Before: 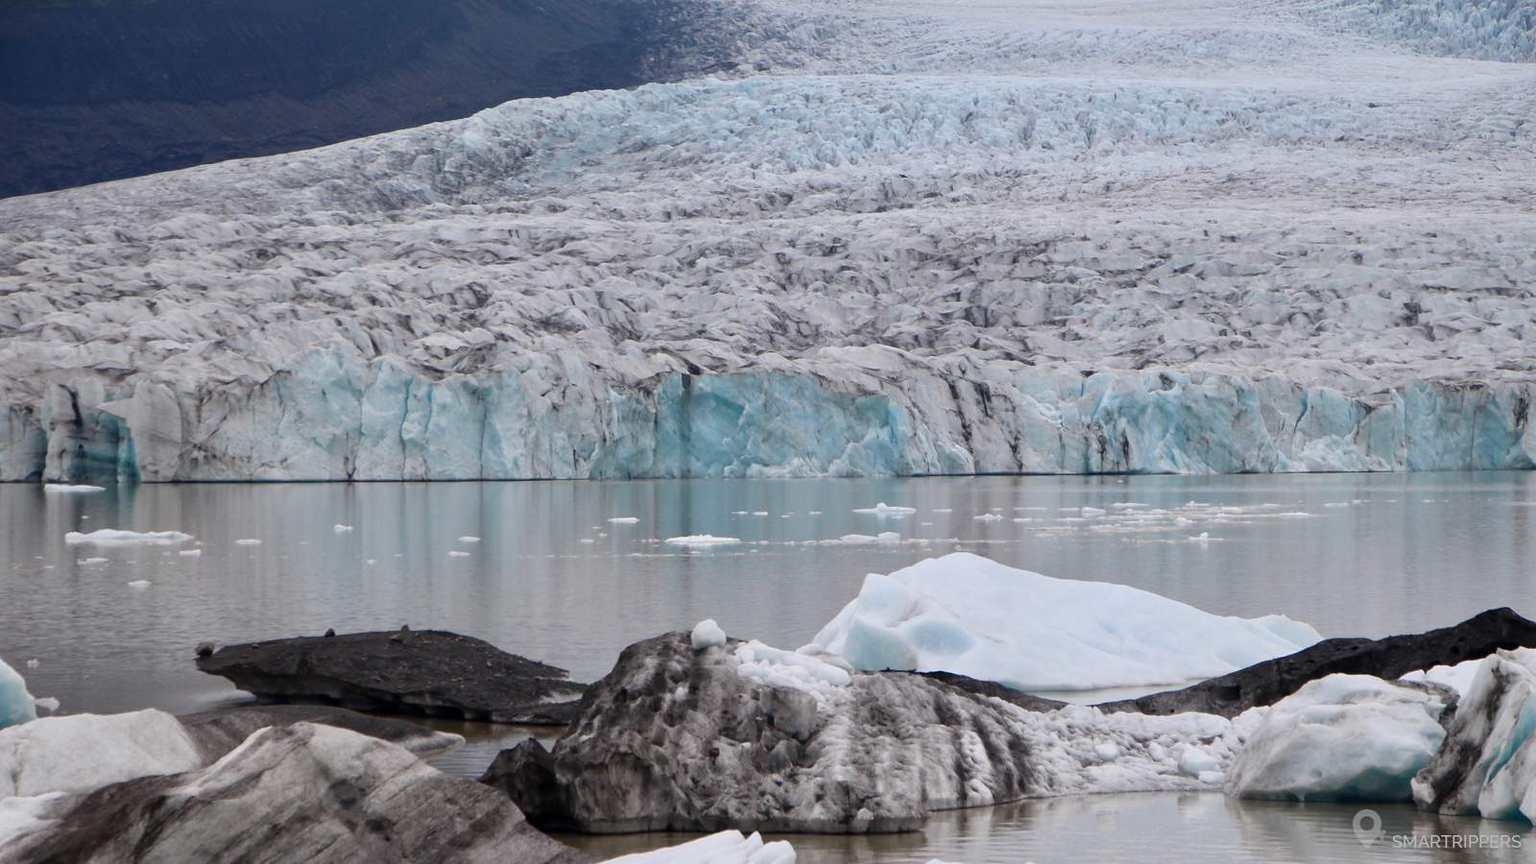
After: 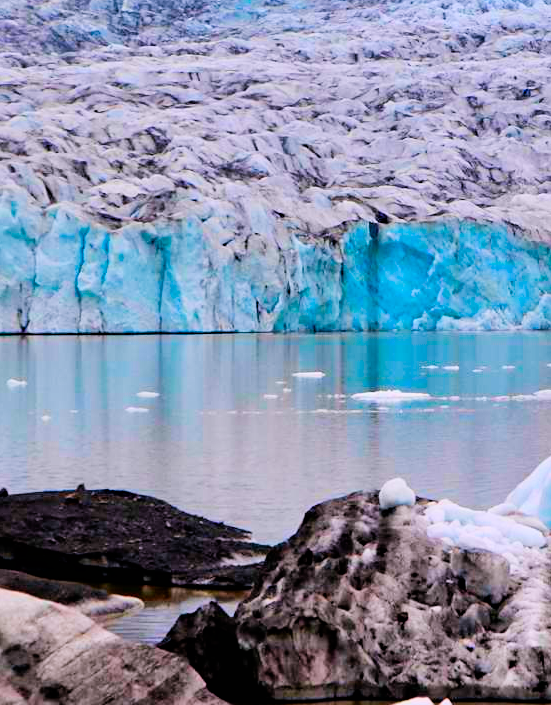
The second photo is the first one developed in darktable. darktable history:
shadows and highlights: low approximation 0.01, soften with gaussian
crop and rotate: left 21.338%, top 18.578%, right 44.181%, bottom 2.986%
color correction: highlights a* 1.54, highlights b* -1.7, saturation 2.5
tone equalizer: edges refinement/feathering 500, mask exposure compensation -1.57 EV, preserve details no
haze removal: compatibility mode true, adaptive false
filmic rgb: black relative exposure -5.07 EV, white relative exposure 3.96 EV, hardness 2.89, contrast 1.299
exposure: black level correction 0.001, exposure 0.675 EV, compensate highlight preservation false
sharpen: amount 0.2
